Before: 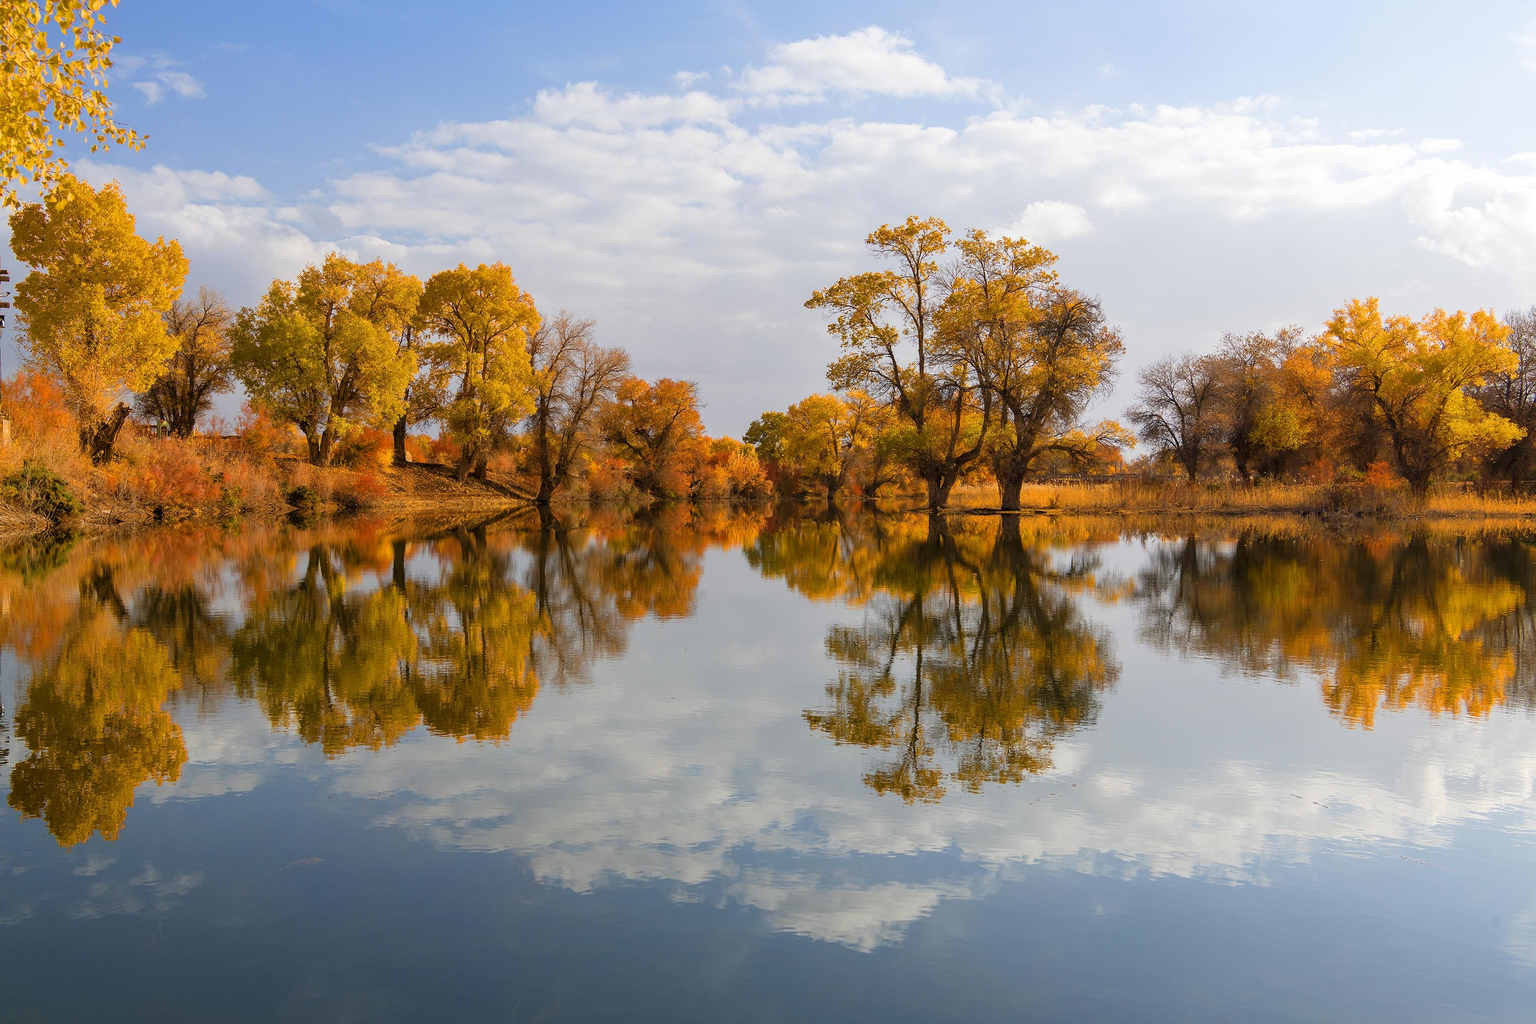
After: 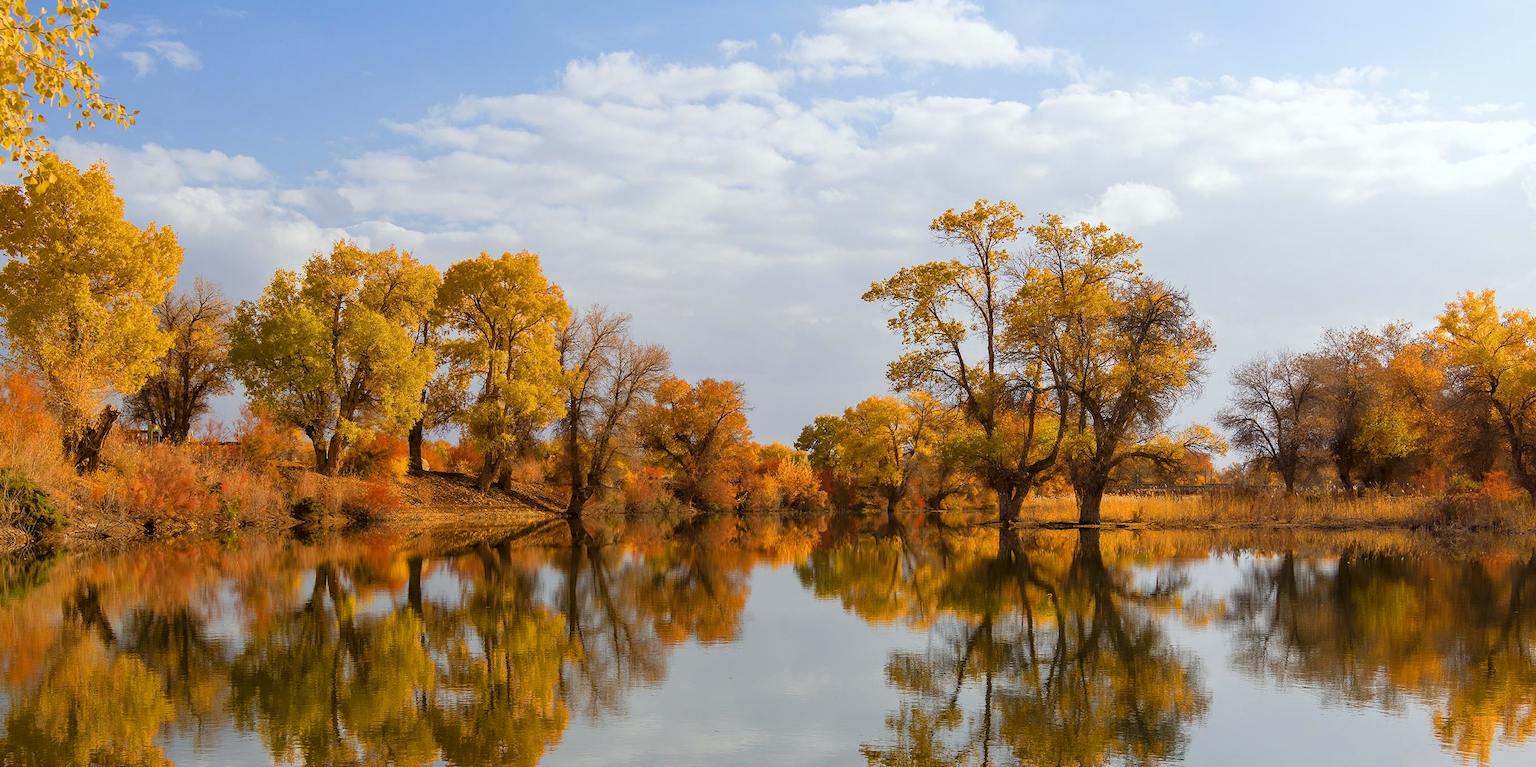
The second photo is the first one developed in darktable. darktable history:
crop: left 1.509%, top 3.452%, right 7.696%, bottom 28.452%
color correction: highlights a* -2.73, highlights b* -2.09, shadows a* 2.41, shadows b* 2.73
